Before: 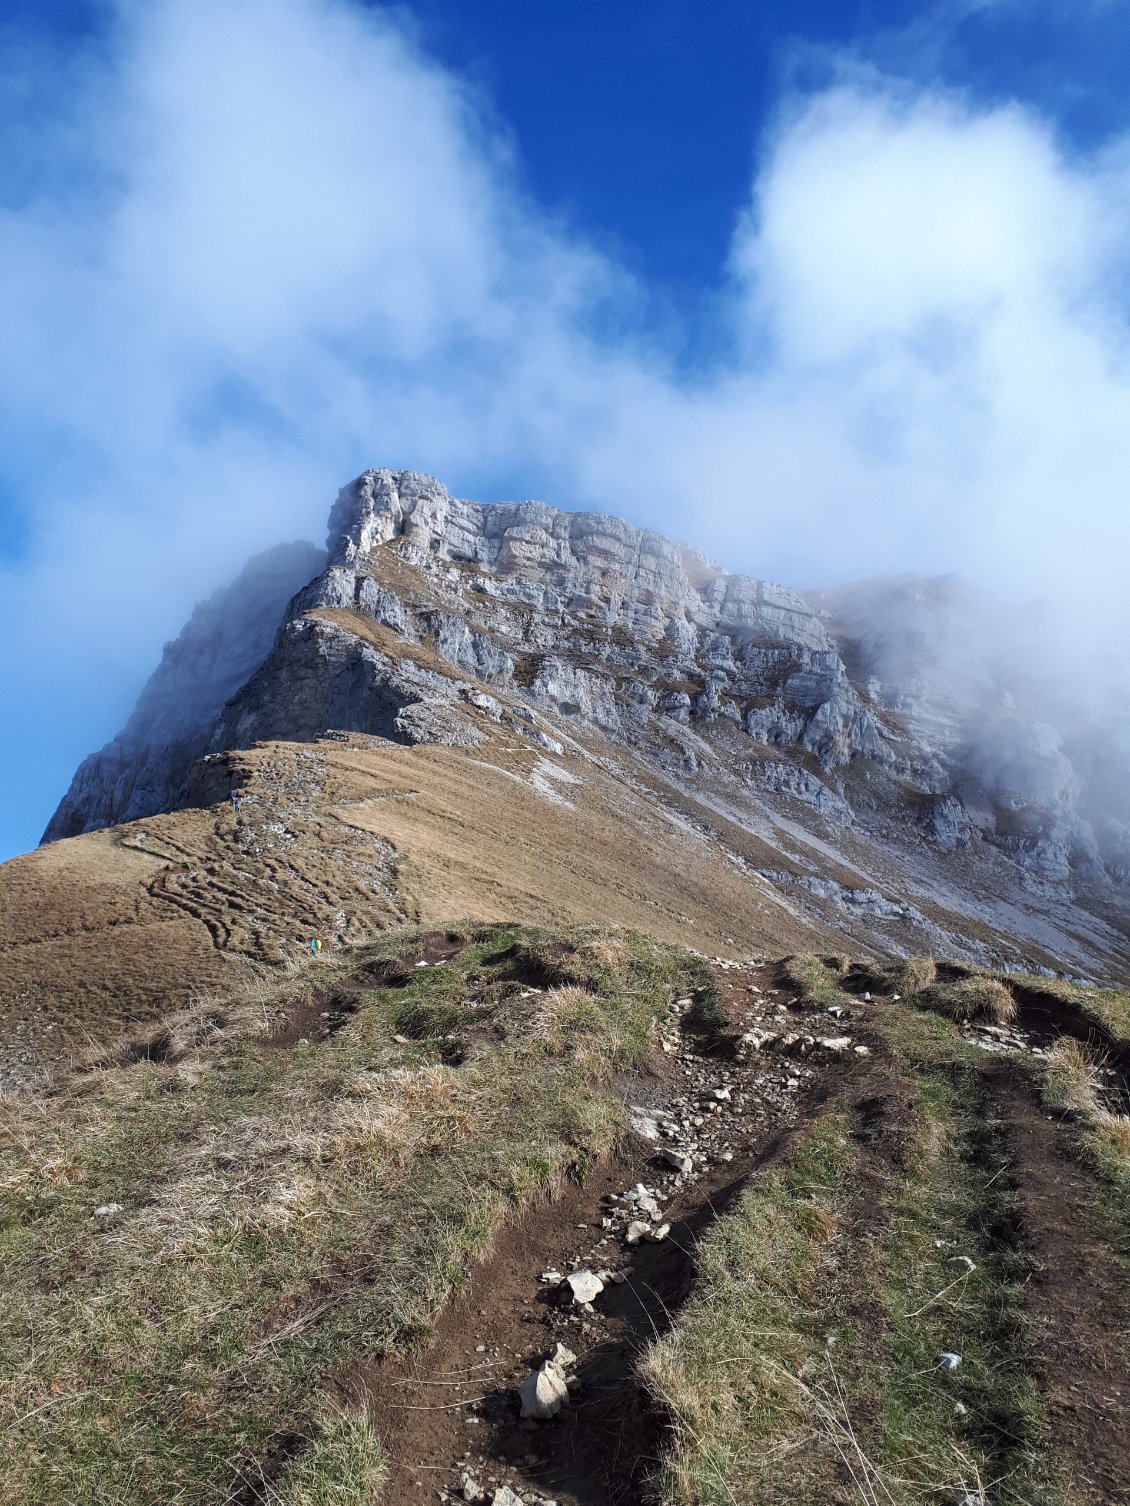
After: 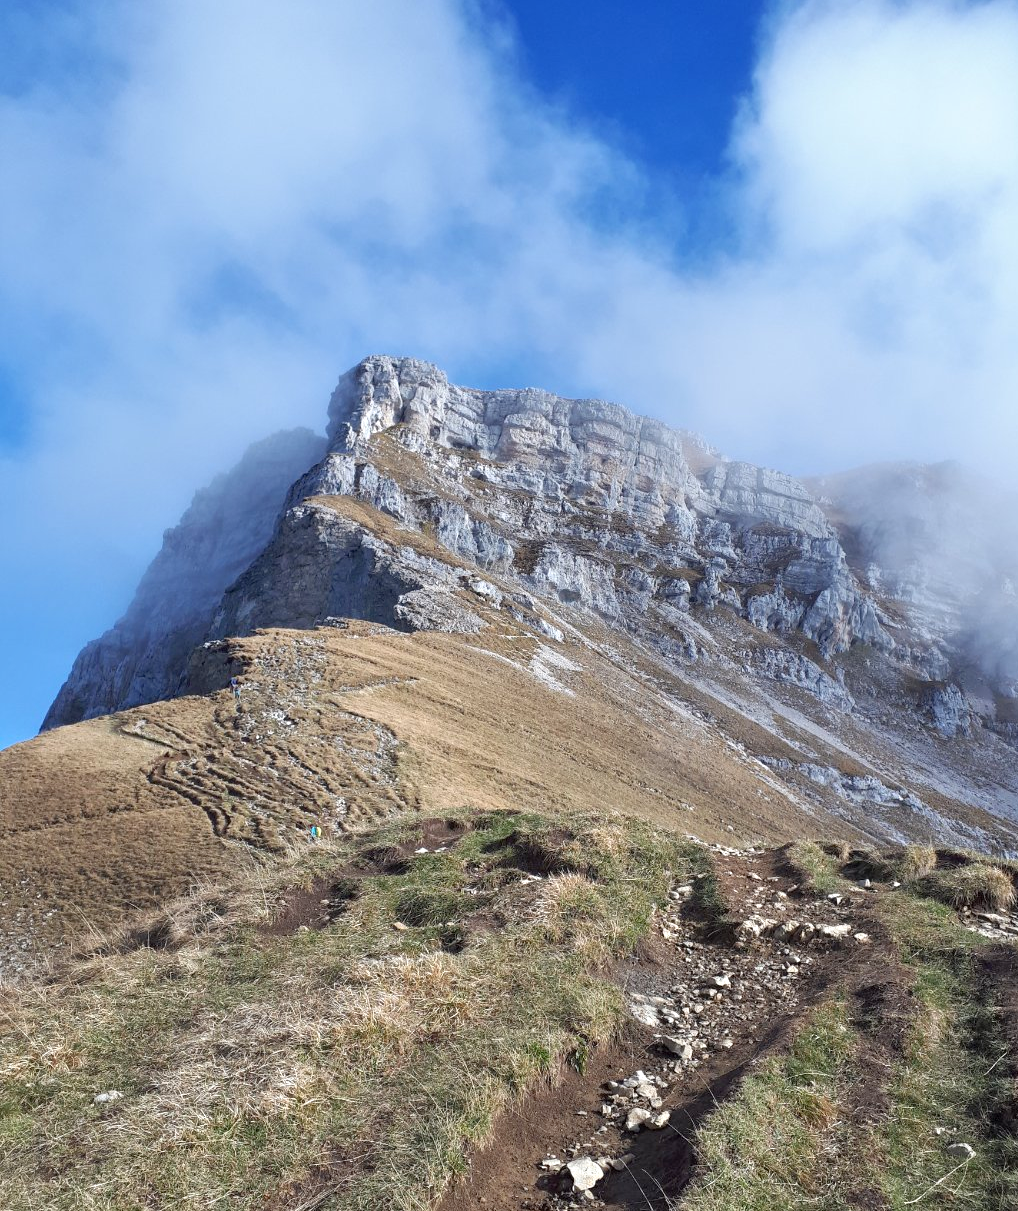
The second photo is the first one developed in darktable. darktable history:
crop: top 7.527%, right 9.86%, bottom 12.03%
tone equalizer: -8 EV 0.972 EV, -7 EV 0.996 EV, -6 EV 1.01 EV, -5 EV 1 EV, -4 EV 1.02 EV, -3 EV 0.754 EV, -2 EV 0.517 EV, -1 EV 0.271 EV
